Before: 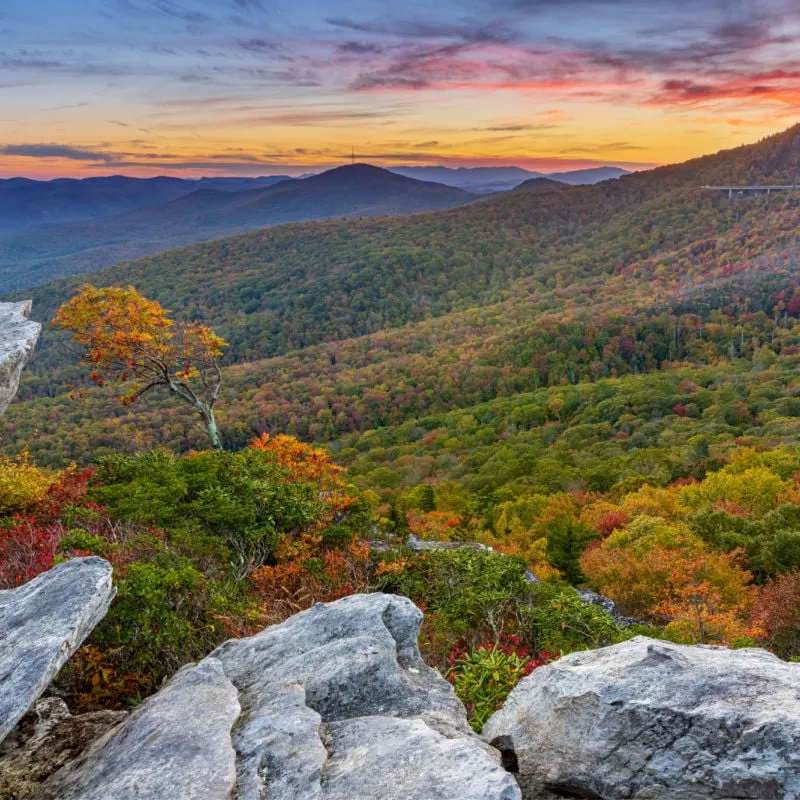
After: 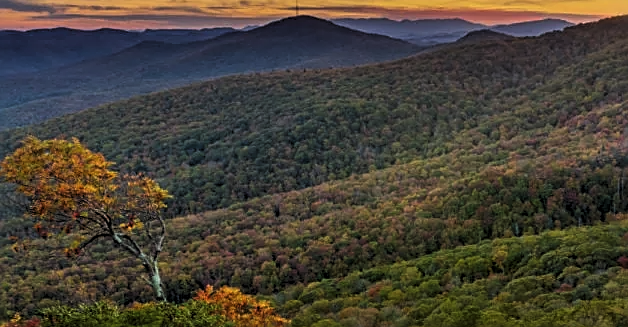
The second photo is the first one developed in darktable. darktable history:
color correction: highlights b* 0.066
sharpen: on, module defaults
crop: left 7.12%, top 18.512%, right 14.309%, bottom 40.503%
levels: gray 50.86%, levels [0.116, 0.574, 1]
